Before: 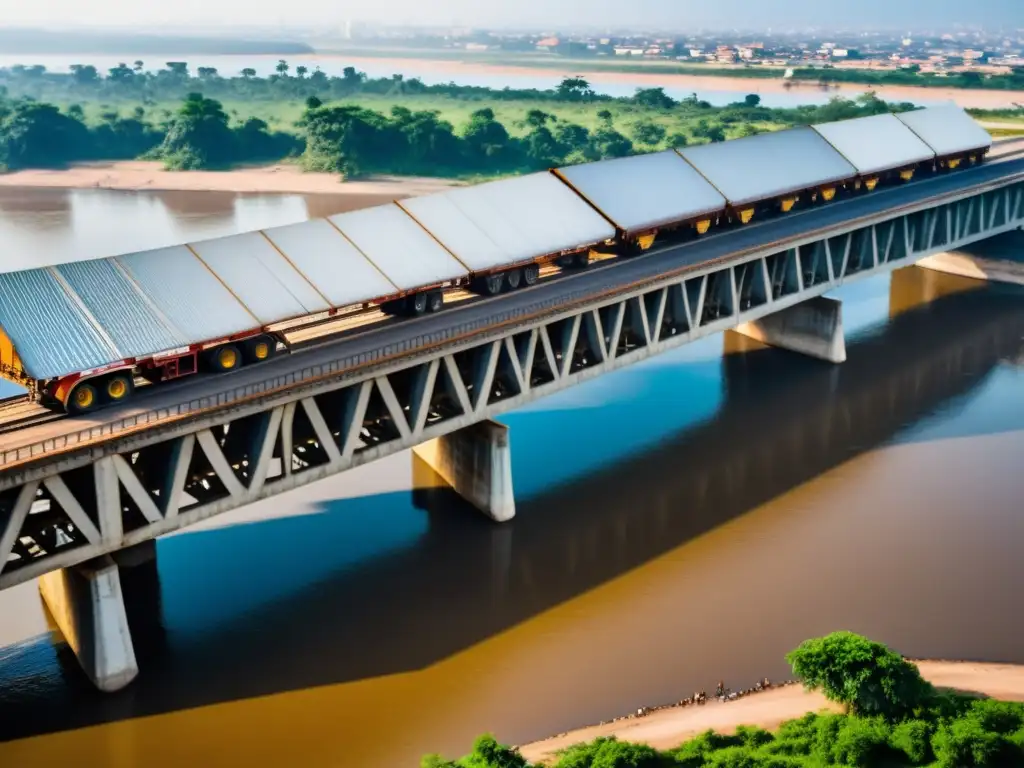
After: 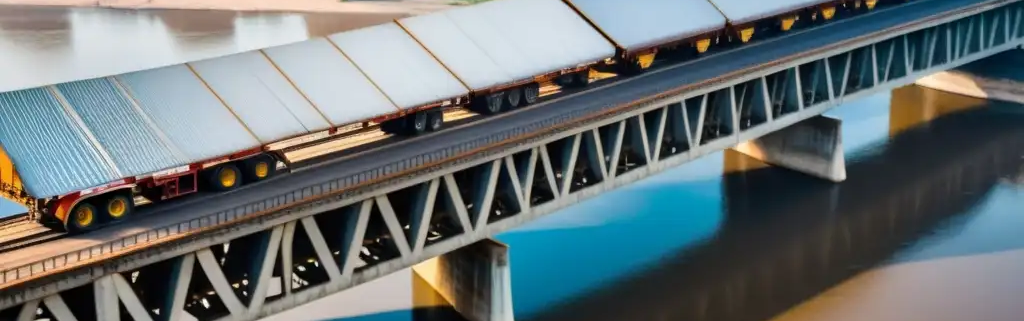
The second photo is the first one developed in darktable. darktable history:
crop and rotate: top 23.632%, bottom 34.539%
